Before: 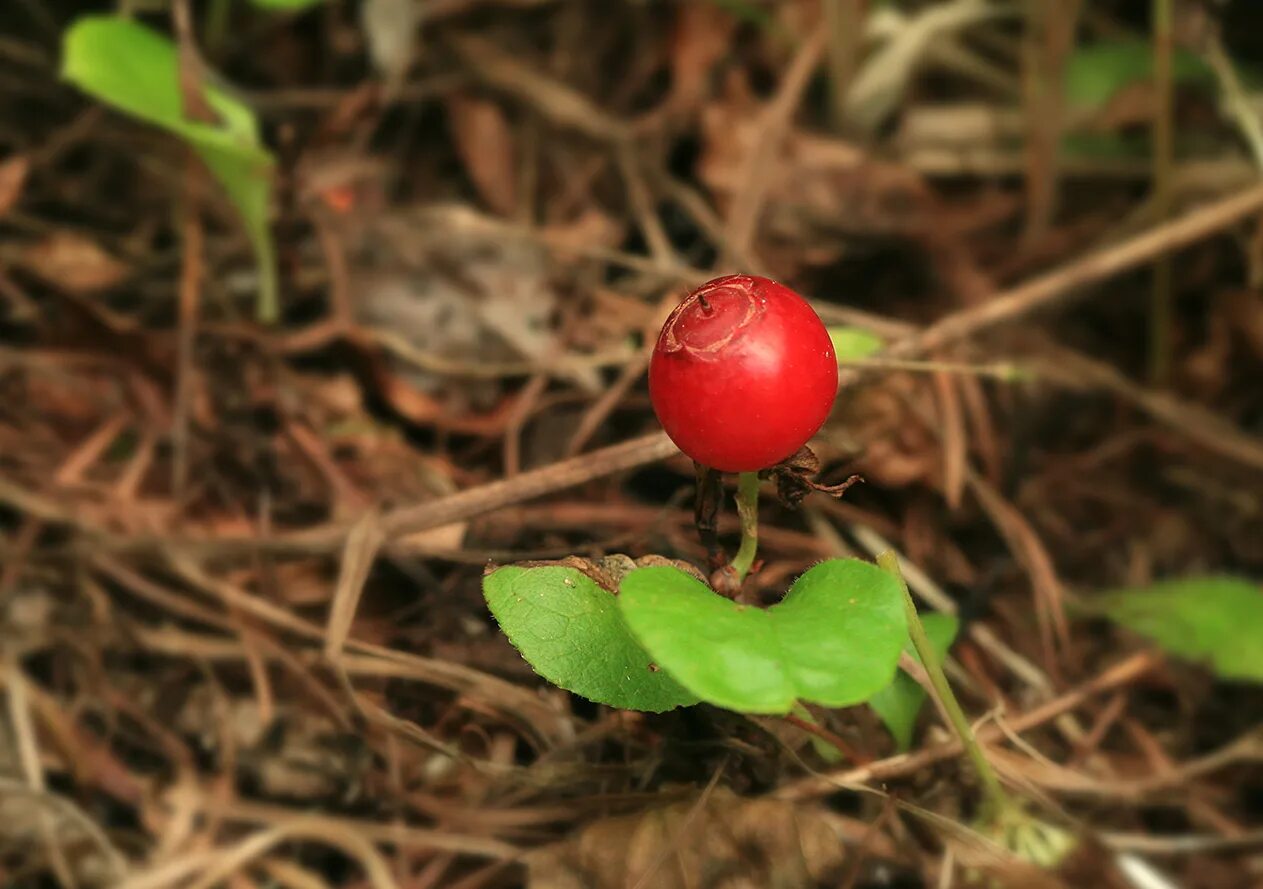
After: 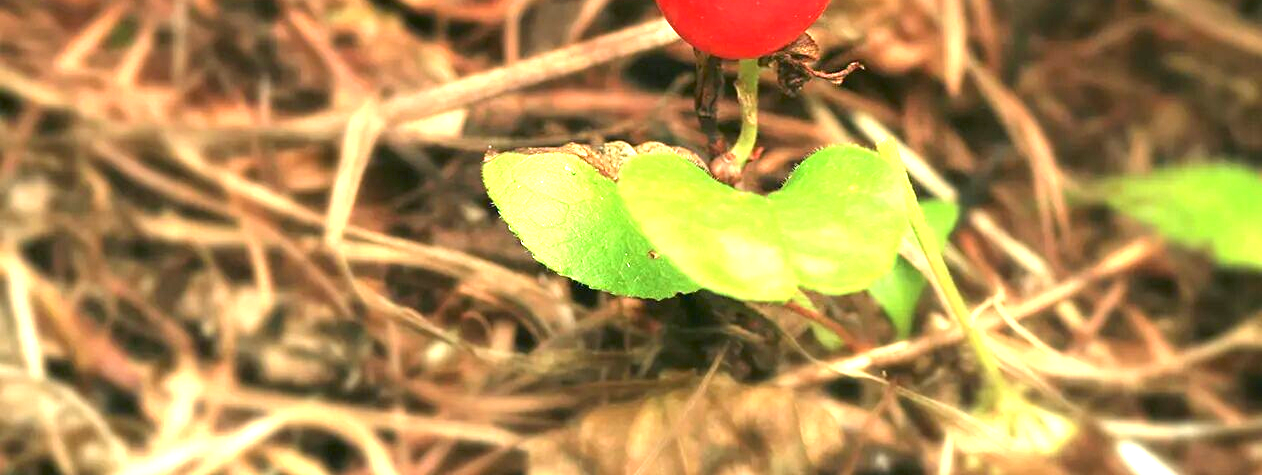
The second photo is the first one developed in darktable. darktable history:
crop and rotate: top 46.559%, right 0.001%
exposure: exposure 2.048 EV, compensate exposure bias true, compensate highlight preservation false
